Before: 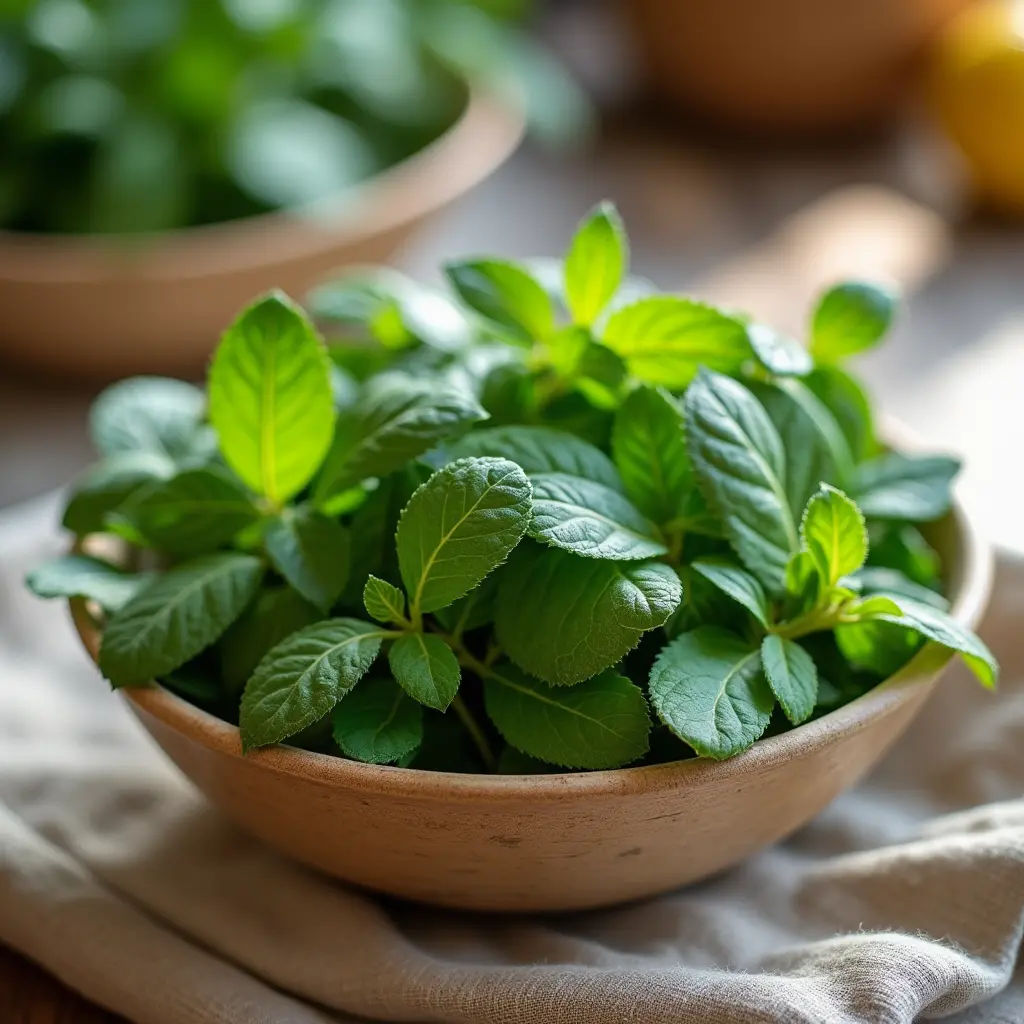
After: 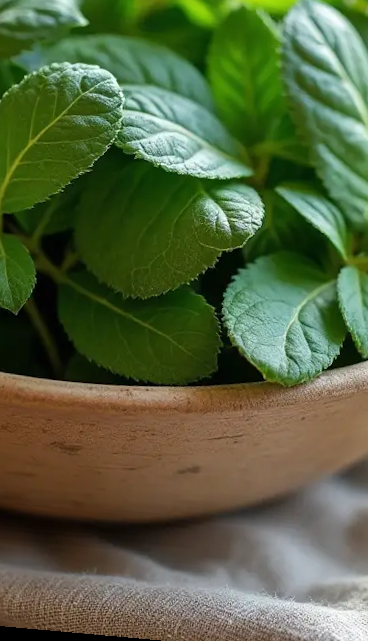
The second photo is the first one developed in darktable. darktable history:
rotate and perspective: rotation 5.12°, automatic cropping off
shadows and highlights: shadows 12, white point adjustment 1.2, highlights -0.36, soften with gaussian
crop: left 40.878%, top 39.176%, right 25.993%, bottom 3.081%
